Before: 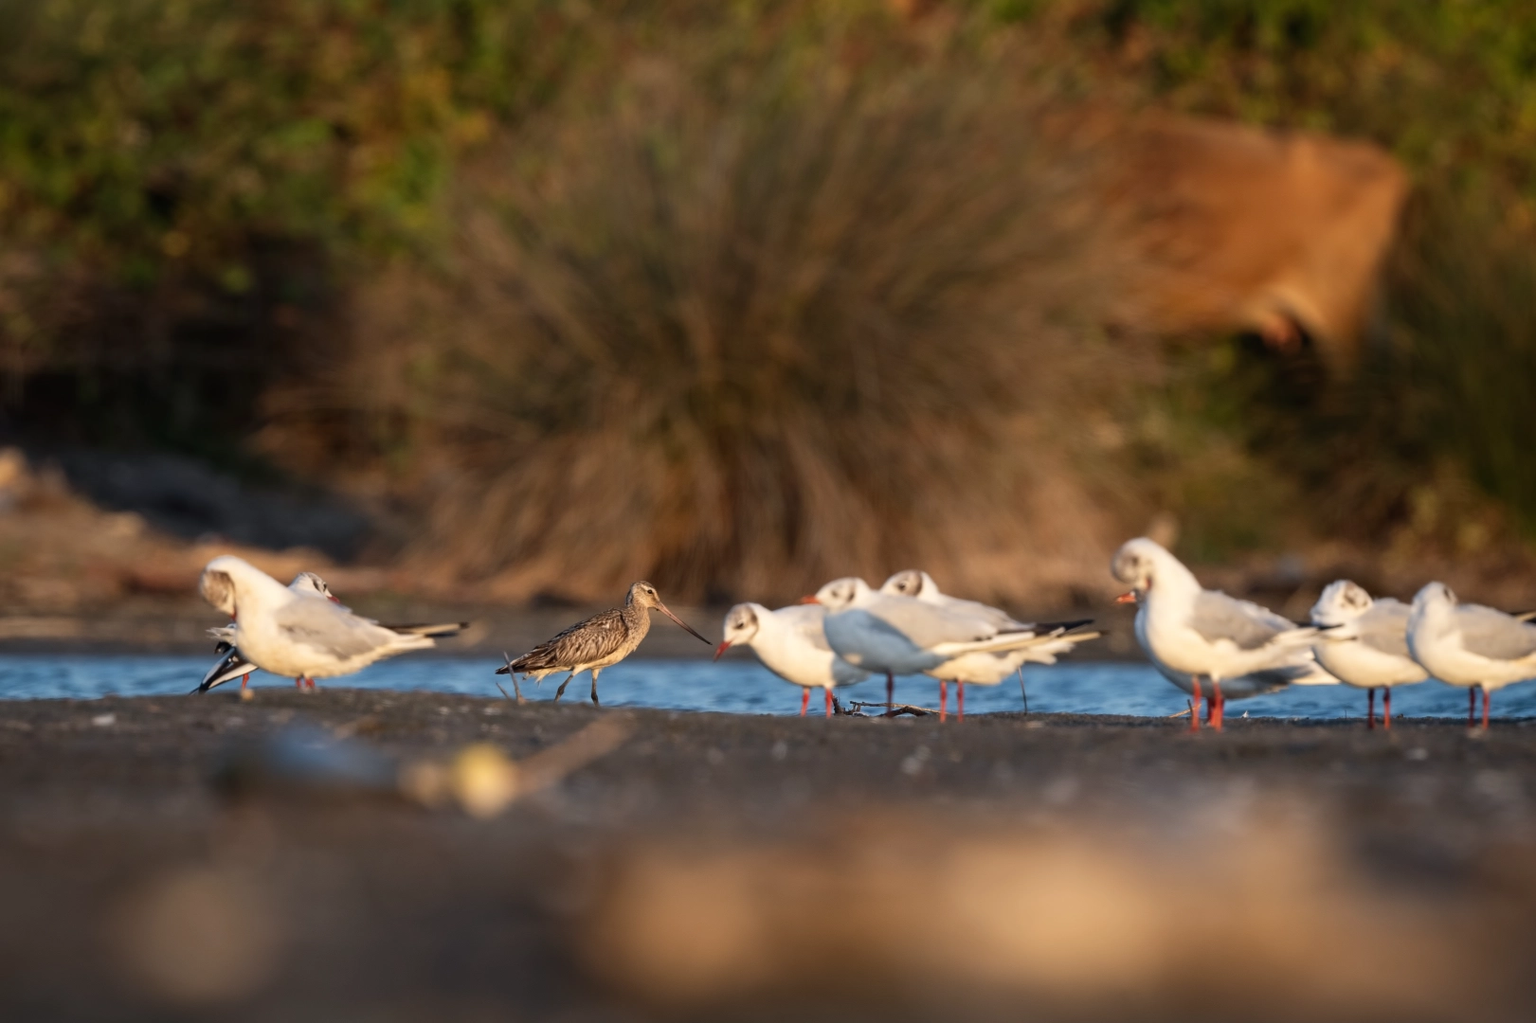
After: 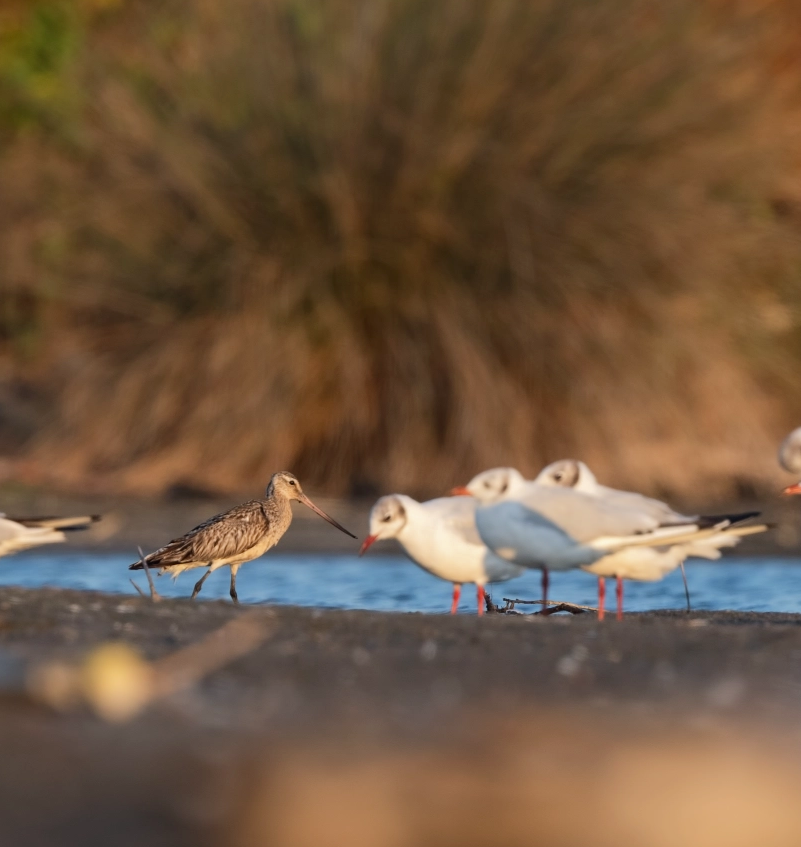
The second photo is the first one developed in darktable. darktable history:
base curve: curves: ch0 [(0, 0) (0.235, 0.266) (0.503, 0.496) (0.786, 0.72) (1, 1)]
crop and rotate: angle 0.02°, left 24.353%, top 13.219%, right 26.156%, bottom 8.224%
